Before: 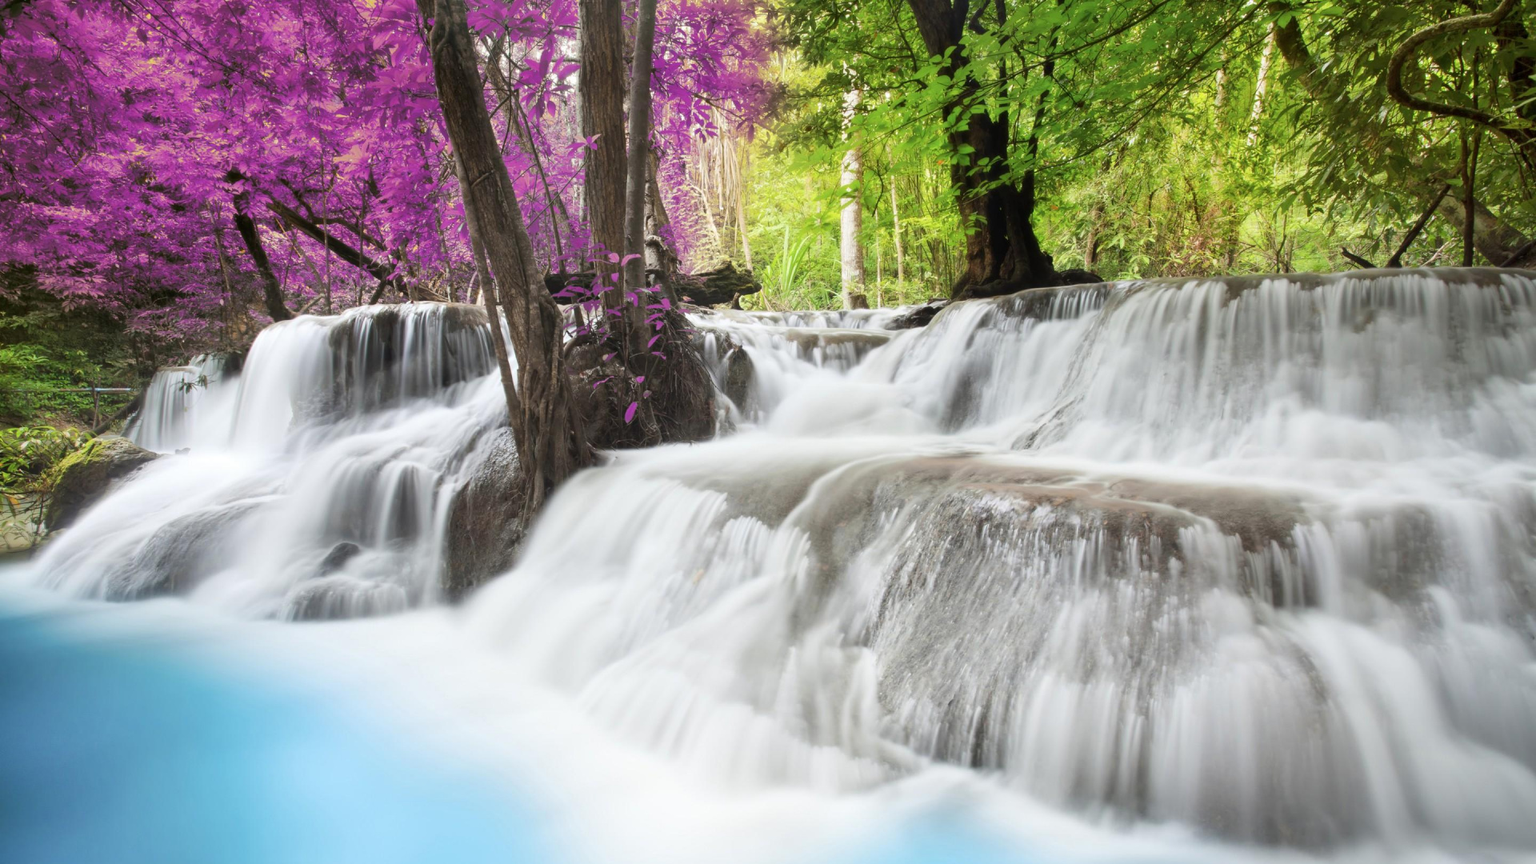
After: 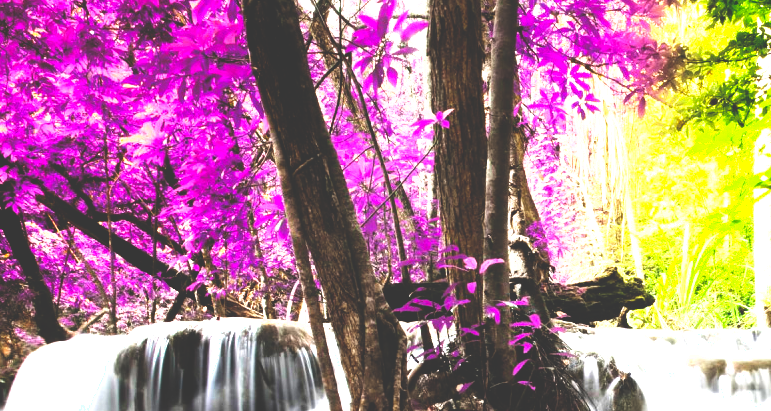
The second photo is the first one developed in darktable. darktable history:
crop: left 15.484%, top 5.464%, right 44.356%, bottom 56.415%
exposure: black level correction 0, exposure 1.199 EV, compensate highlight preservation false
base curve: curves: ch0 [(0, 0.036) (0.083, 0.04) (0.804, 1)], preserve colors none
